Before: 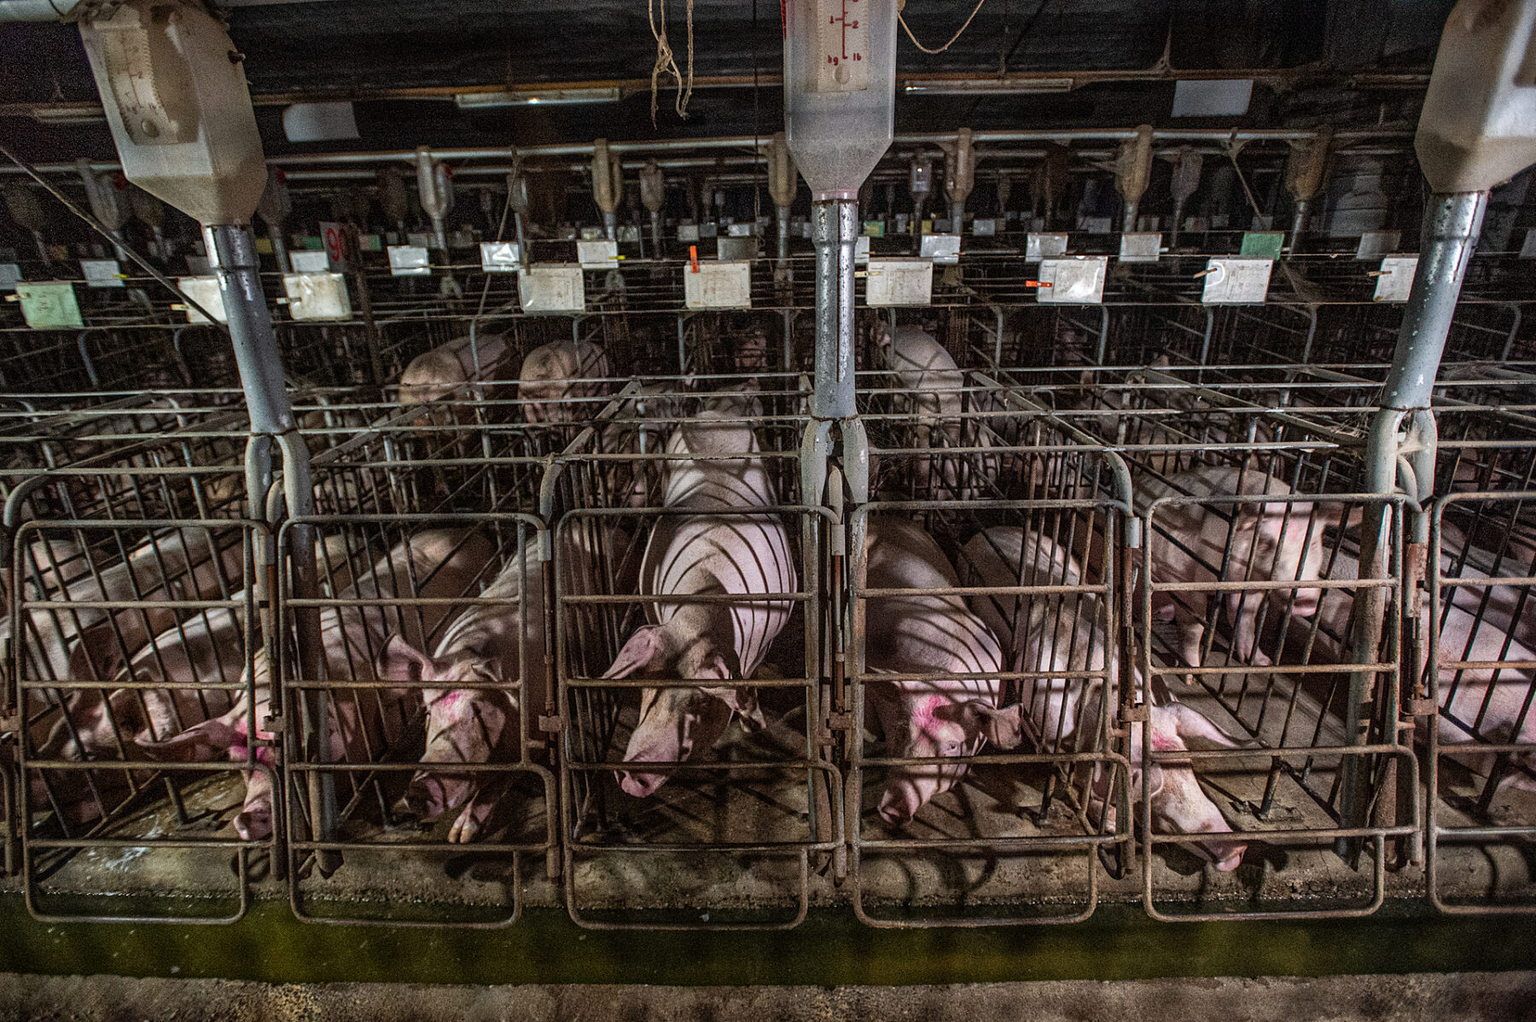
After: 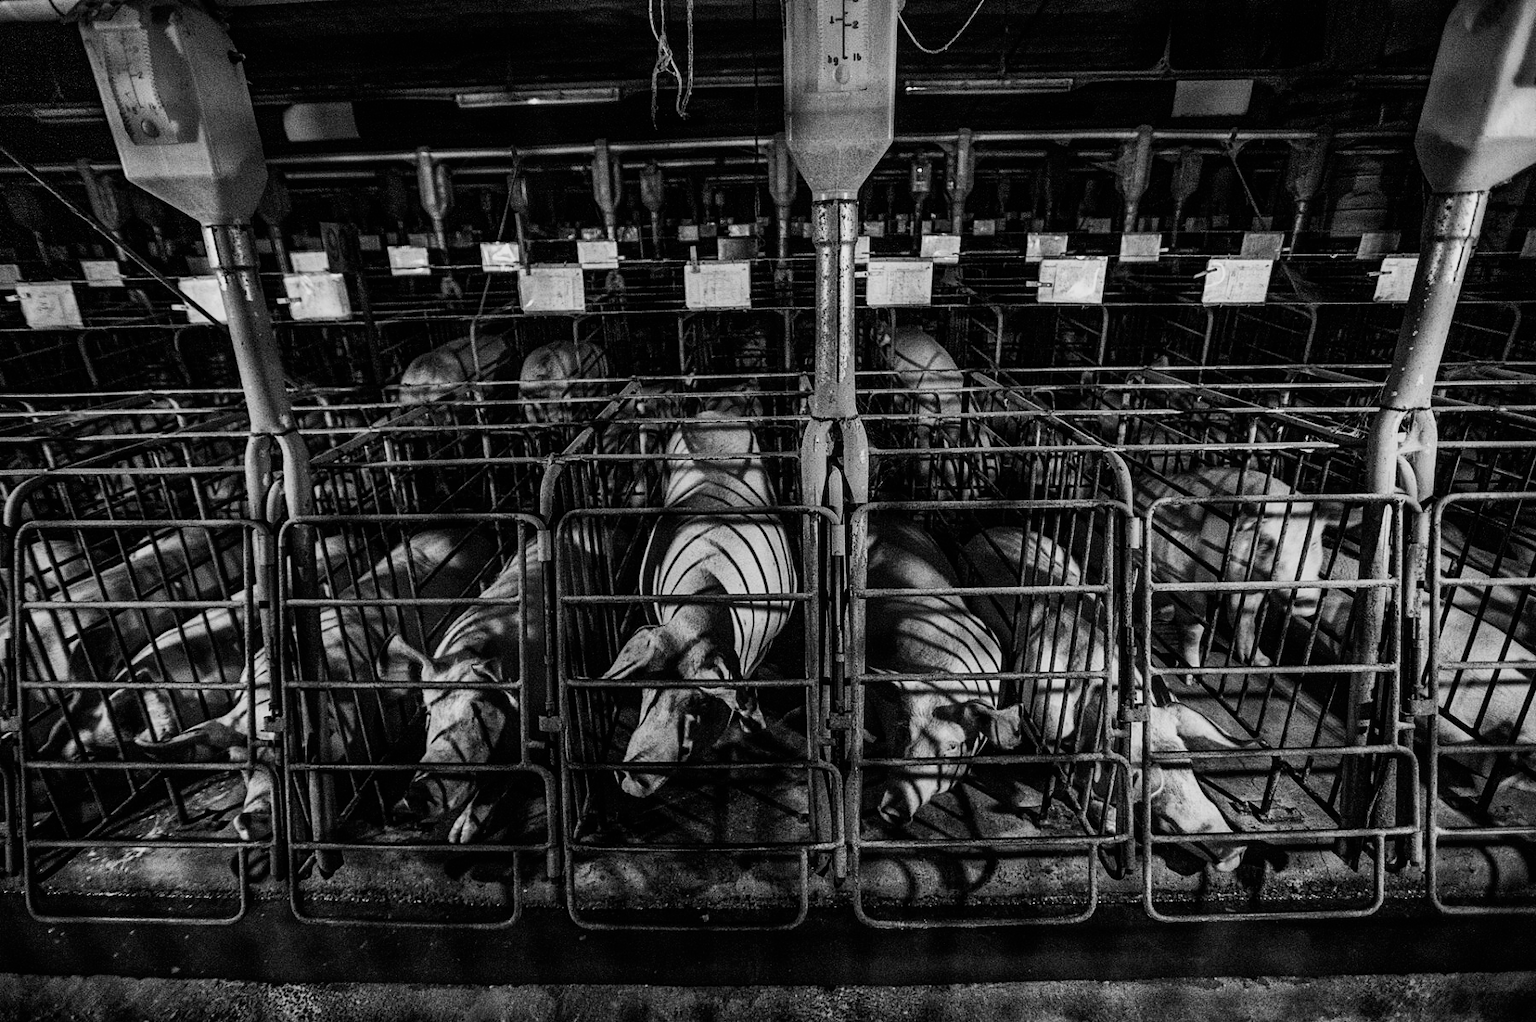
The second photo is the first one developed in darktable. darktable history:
contrast brightness saturation: saturation -1
sigmoid: contrast 1.8, skew -0.2, preserve hue 0%, red attenuation 0.1, red rotation 0.035, green attenuation 0.1, green rotation -0.017, blue attenuation 0.15, blue rotation -0.052, base primaries Rec2020
